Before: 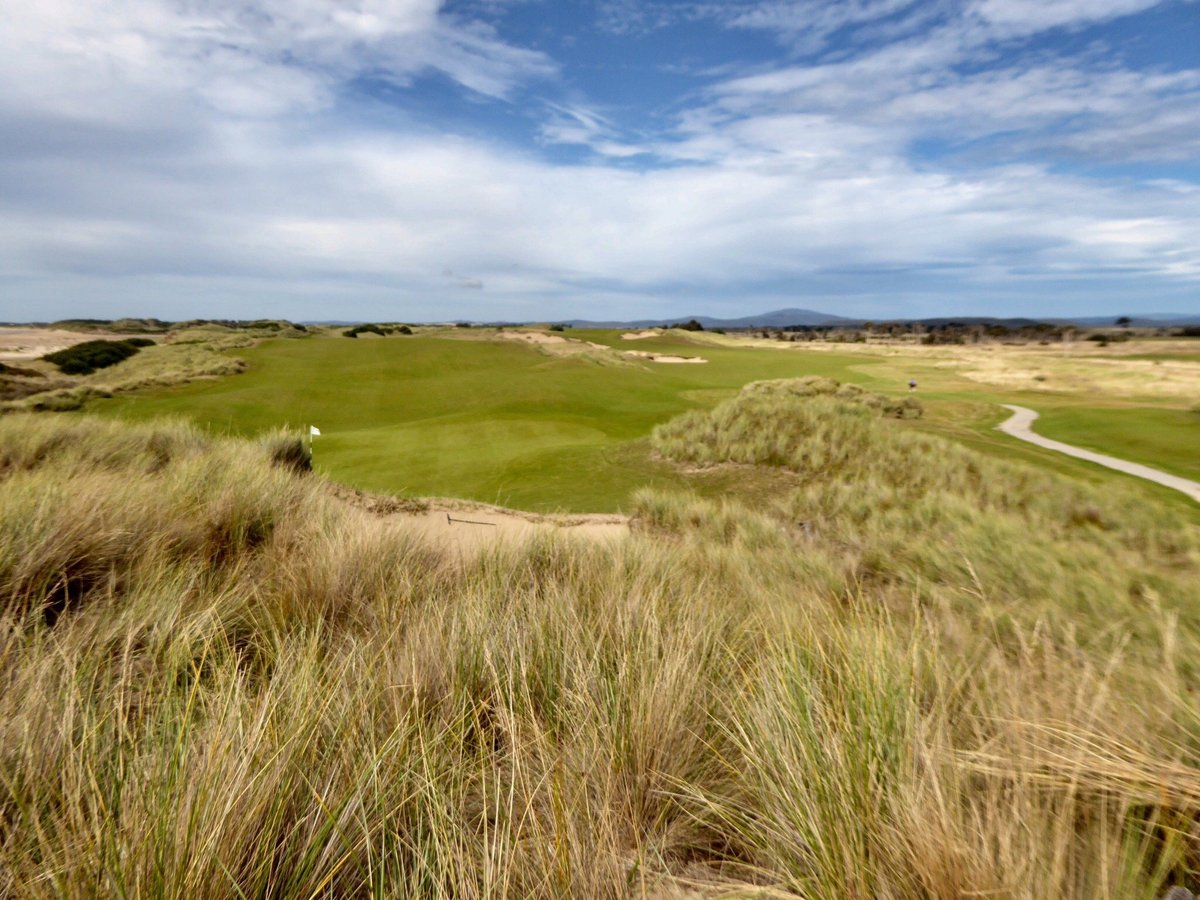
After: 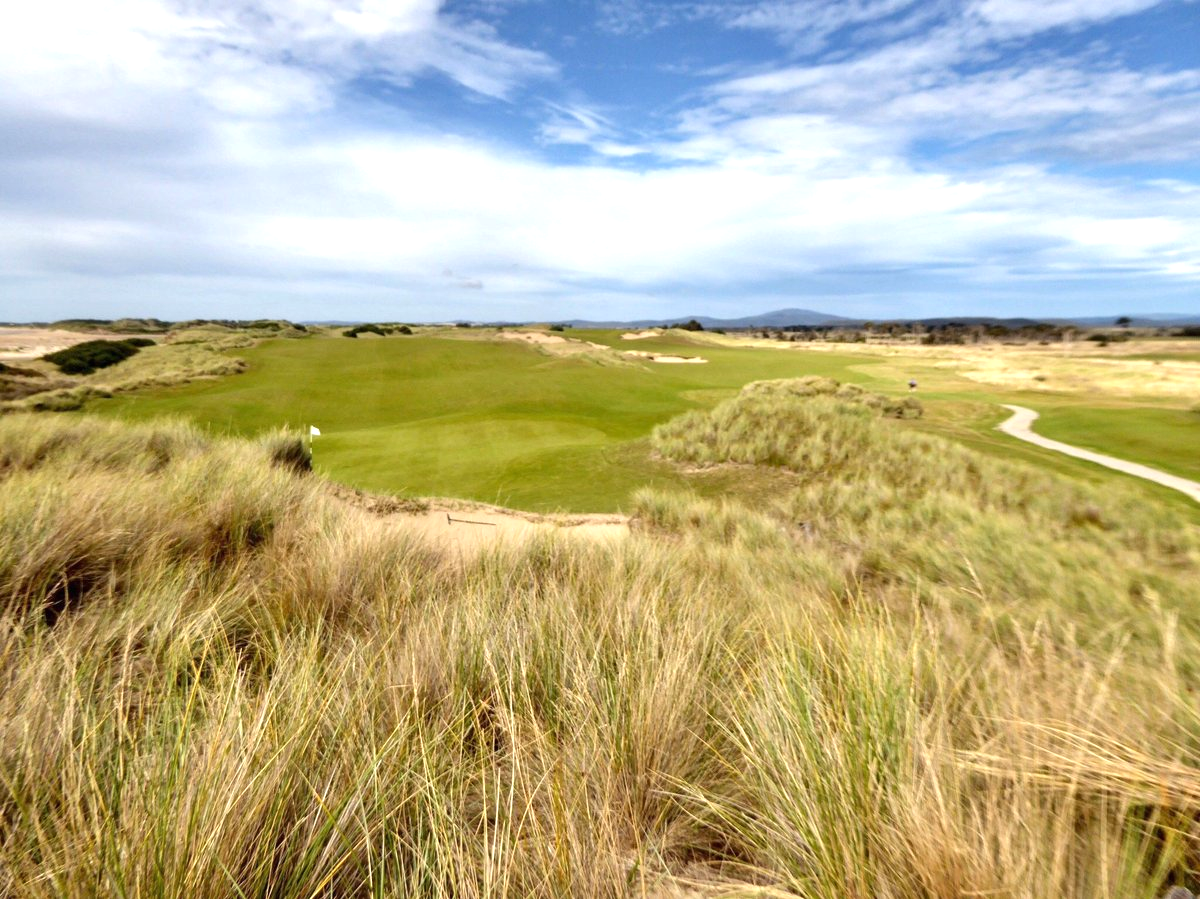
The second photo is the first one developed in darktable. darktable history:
exposure: black level correction 0, exposure 0.6 EV, compensate highlight preservation false
crop: bottom 0.071%
